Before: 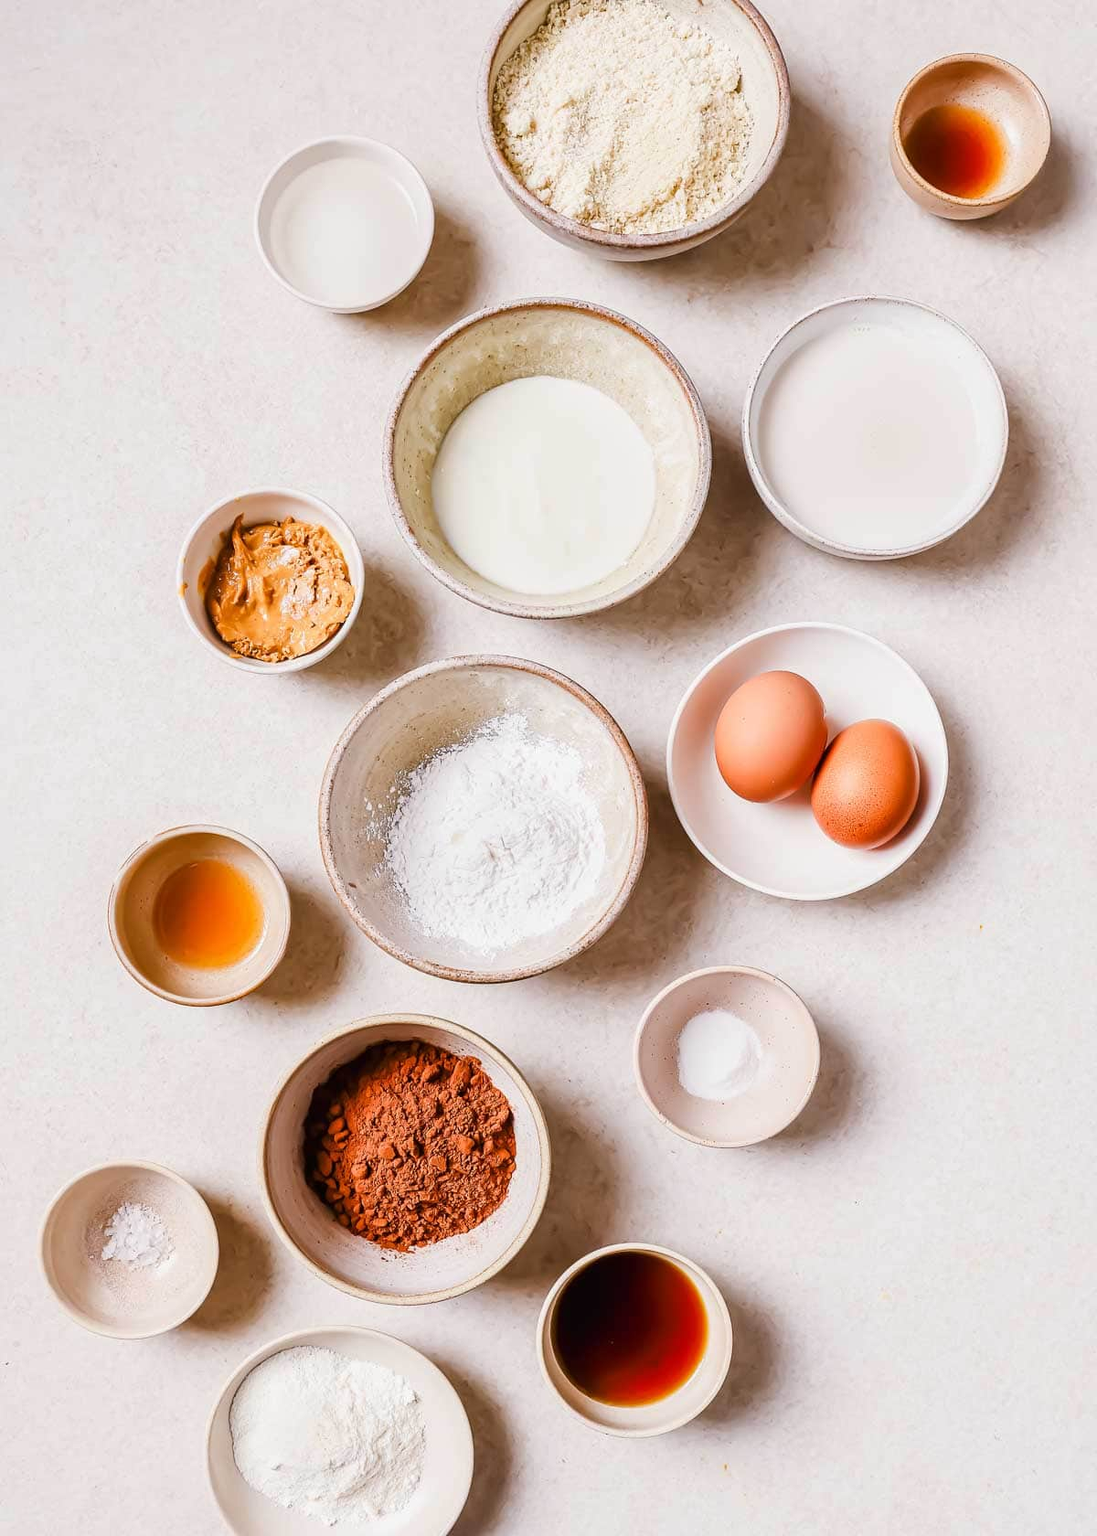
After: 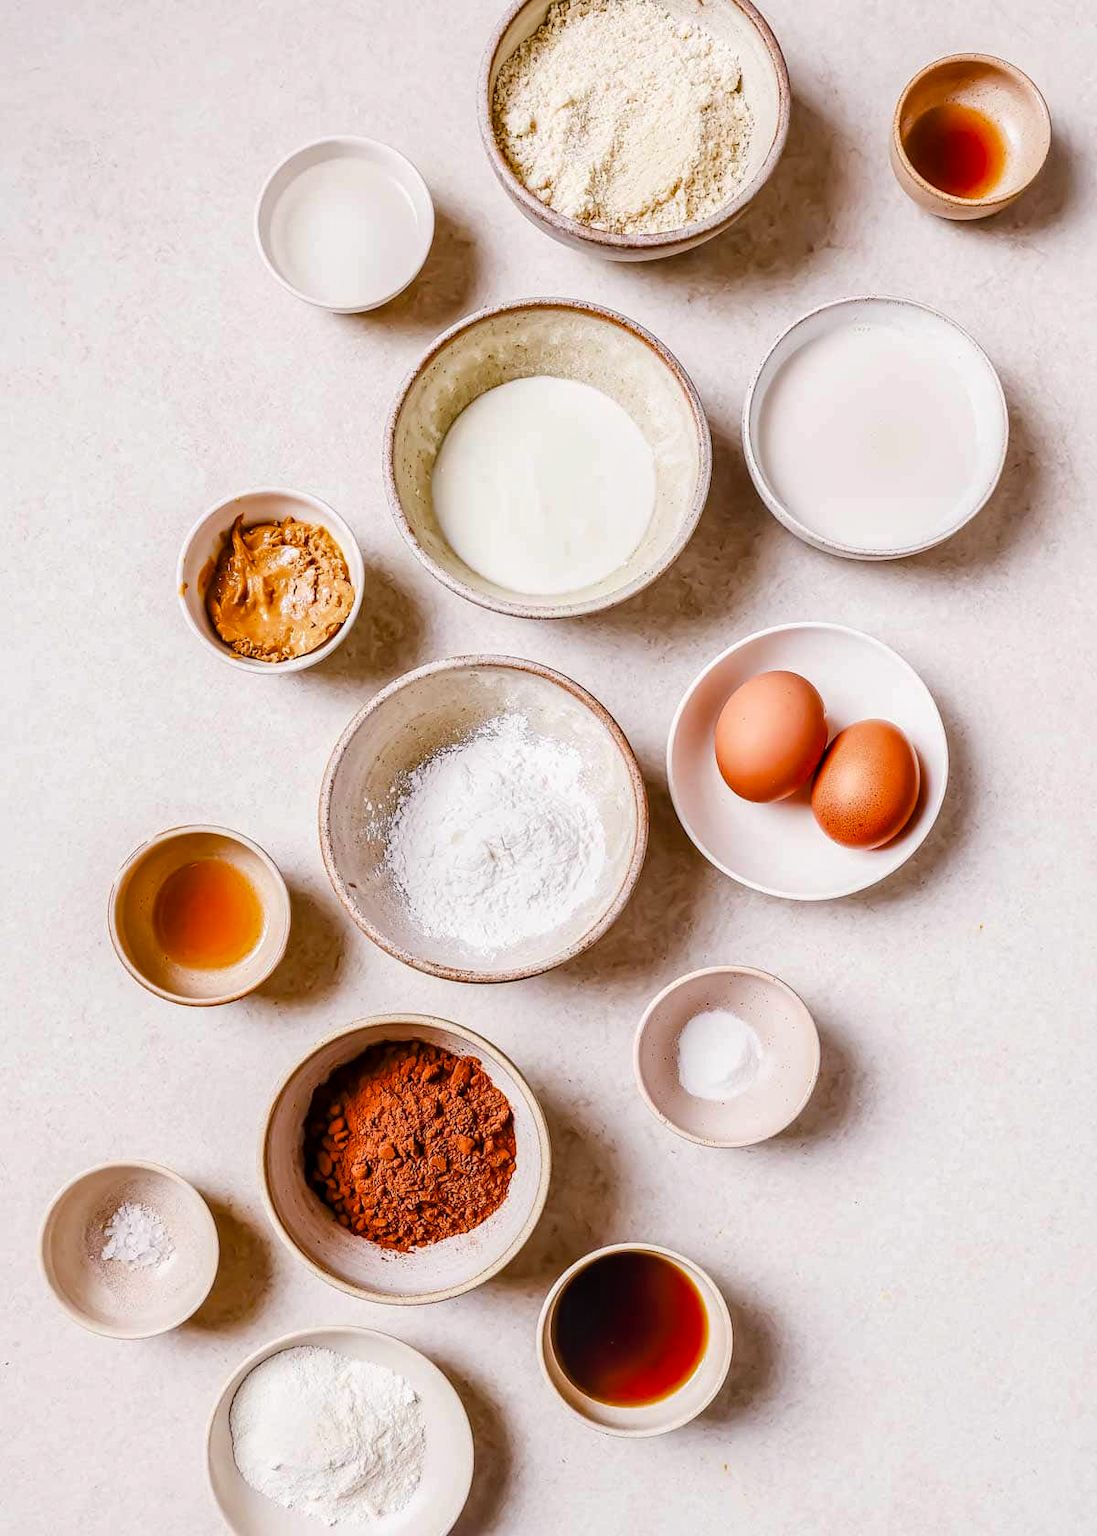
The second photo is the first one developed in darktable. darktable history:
local contrast: on, module defaults
color balance rgb: highlights gain › chroma 0.171%, highlights gain › hue 330.32°, perceptual saturation grading › global saturation 10.549%, saturation formula JzAzBz (2021)
